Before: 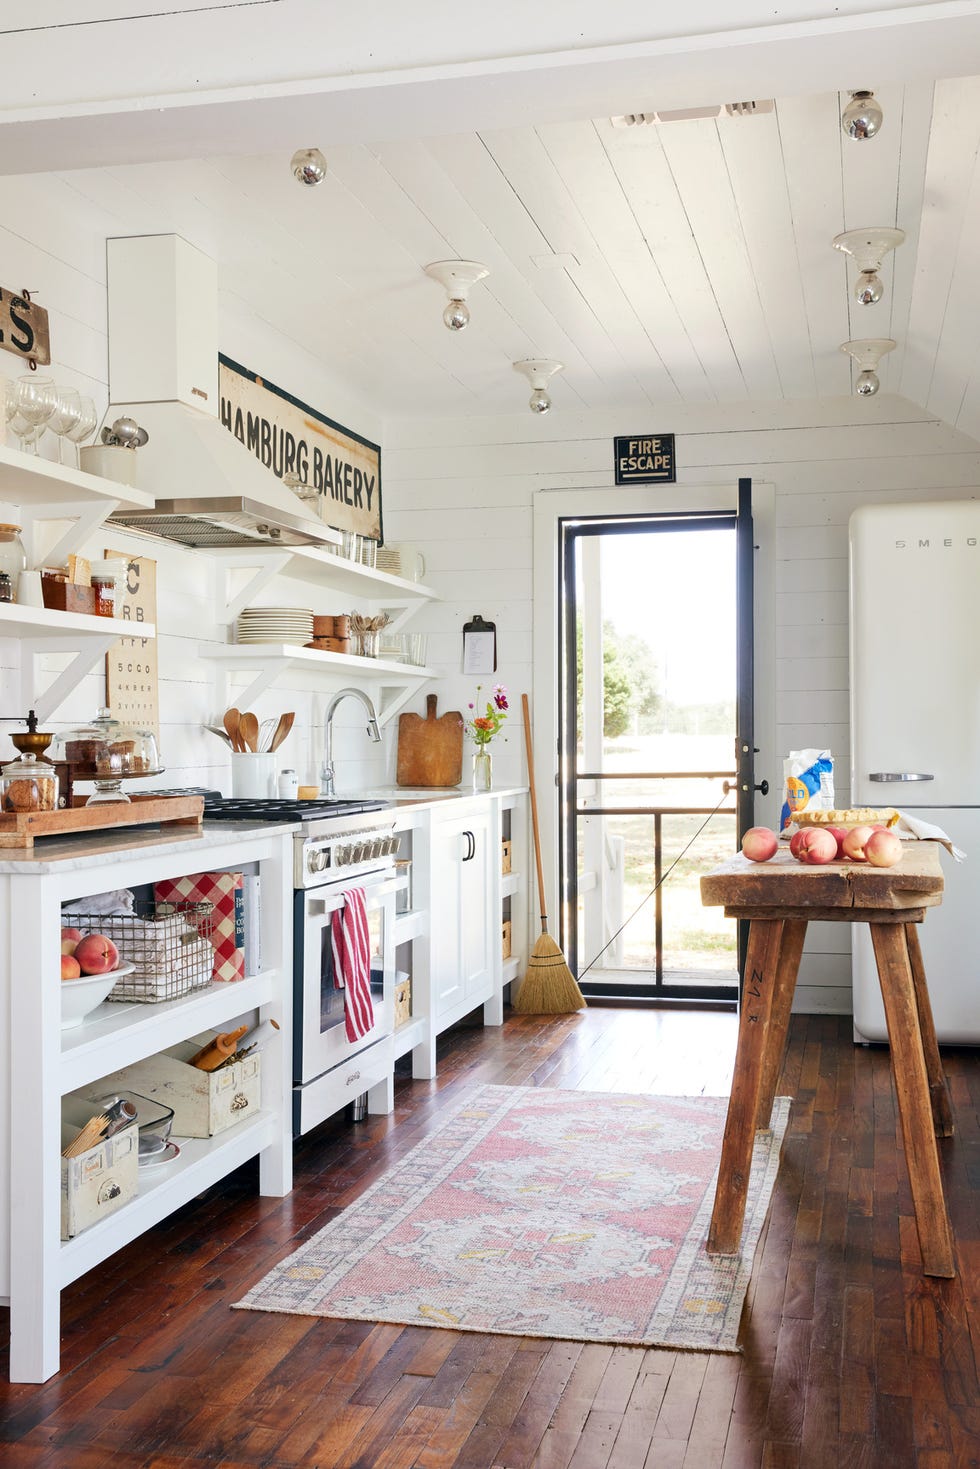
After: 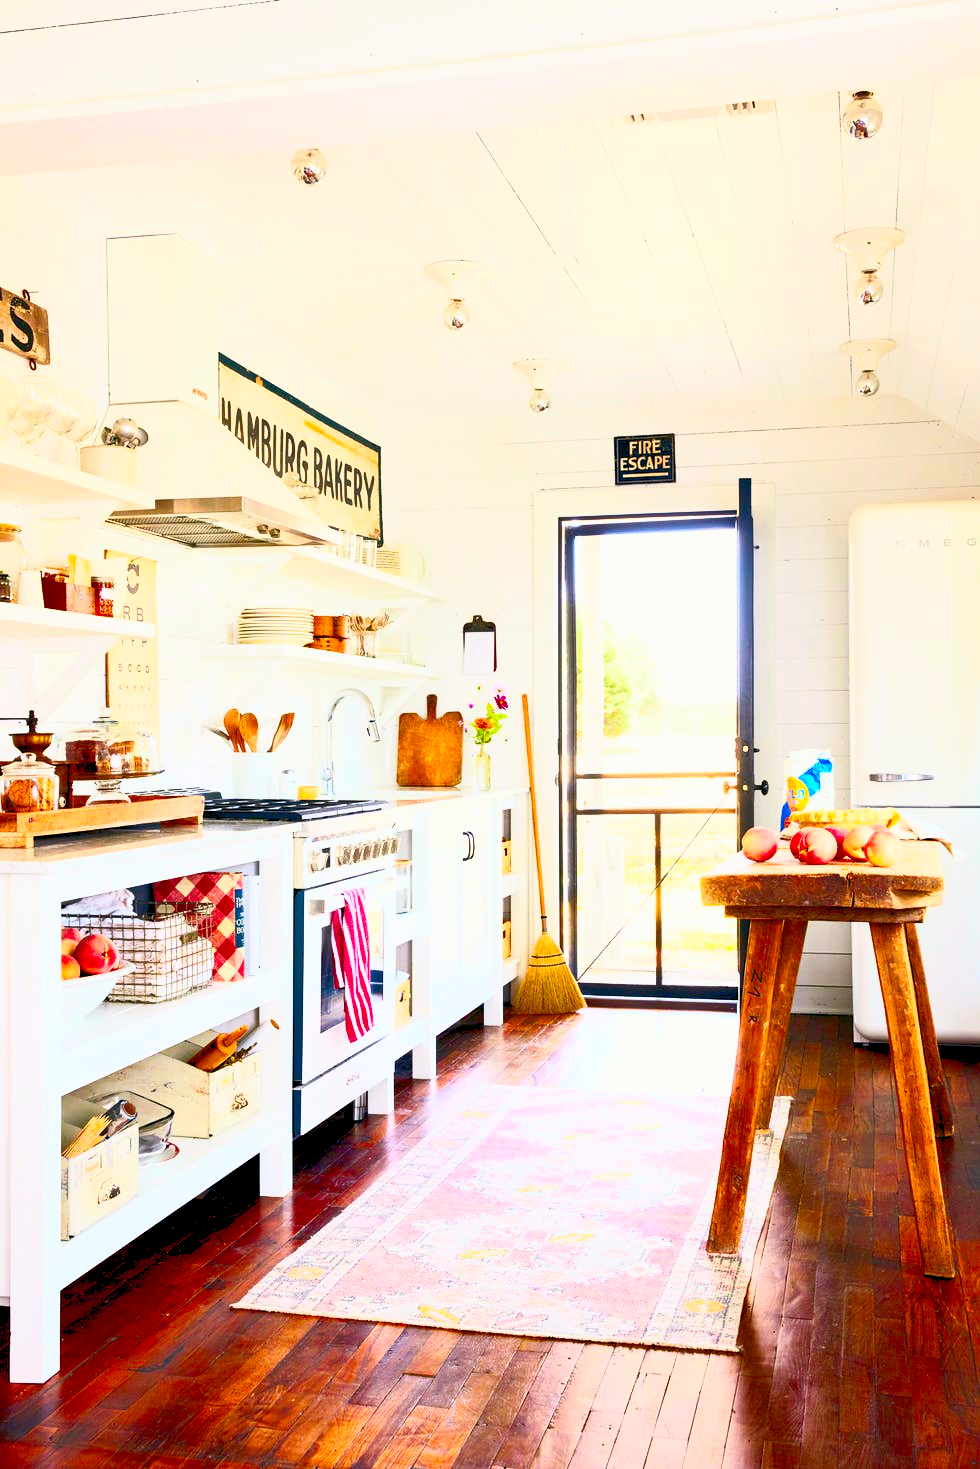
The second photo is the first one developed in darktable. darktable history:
color balance rgb: power › luminance -3.848%, power › chroma 0.545%, power › hue 38.26°, global offset › luminance -0.862%, linear chroma grading › global chroma 9.027%, perceptual saturation grading › global saturation 25.661%, contrast -29.94%
contrast brightness saturation: contrast 0.84, brightness 0.597, saturation 0.593
